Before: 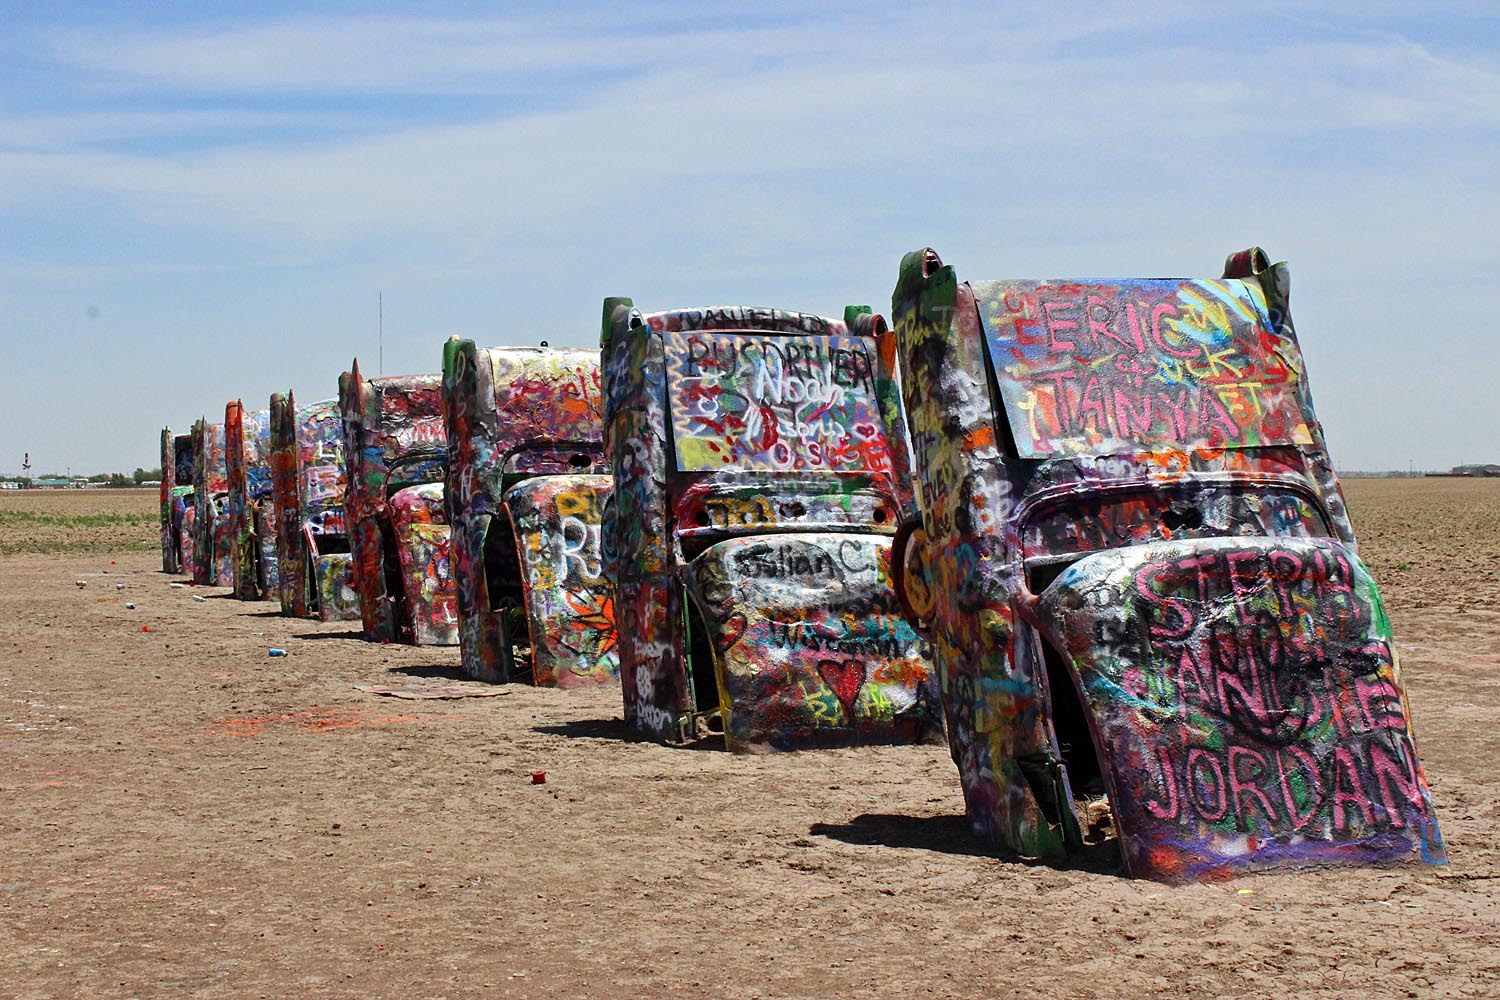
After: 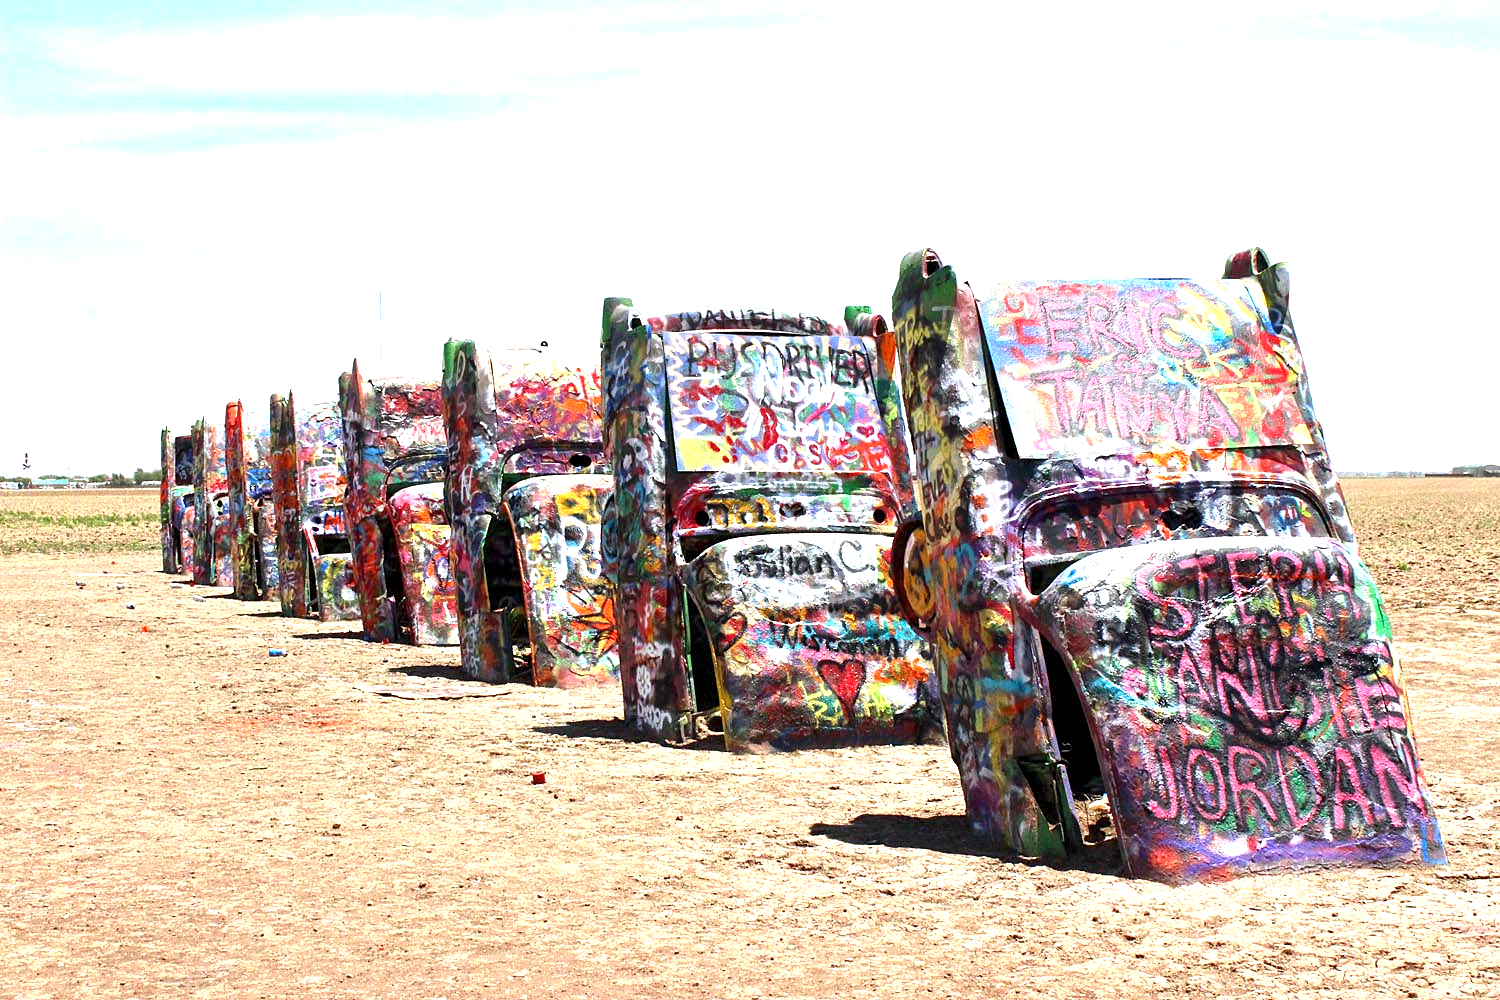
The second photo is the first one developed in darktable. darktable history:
exposure: black level correction 0.001, exposure 1.118 EV, compensate exposure bias true, compensate highlight preservation false
levels: levels [0, 0.492, 0.984]
